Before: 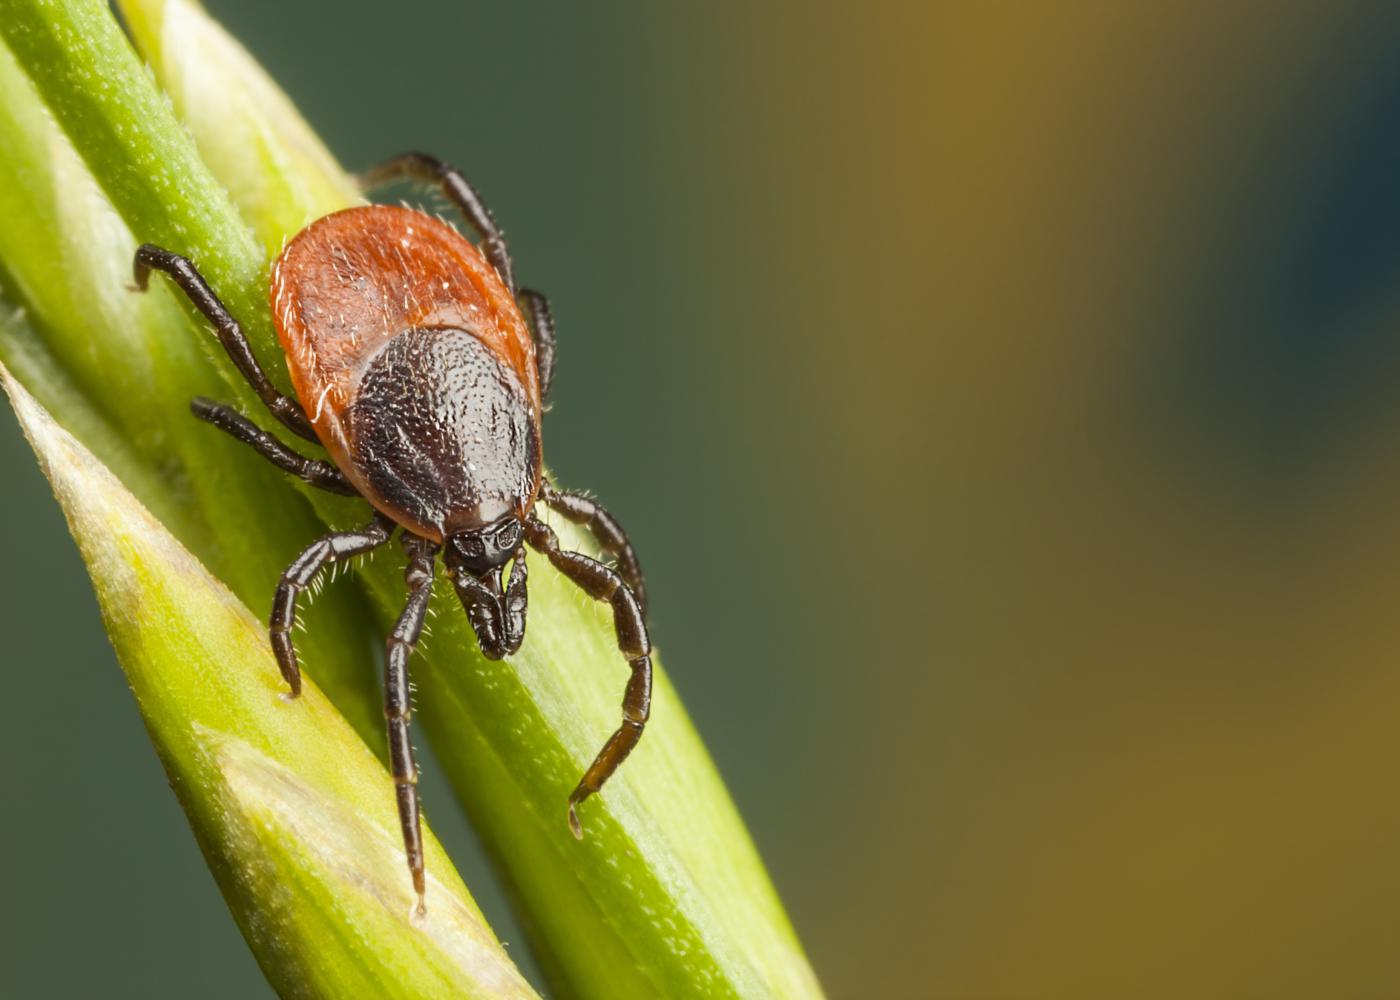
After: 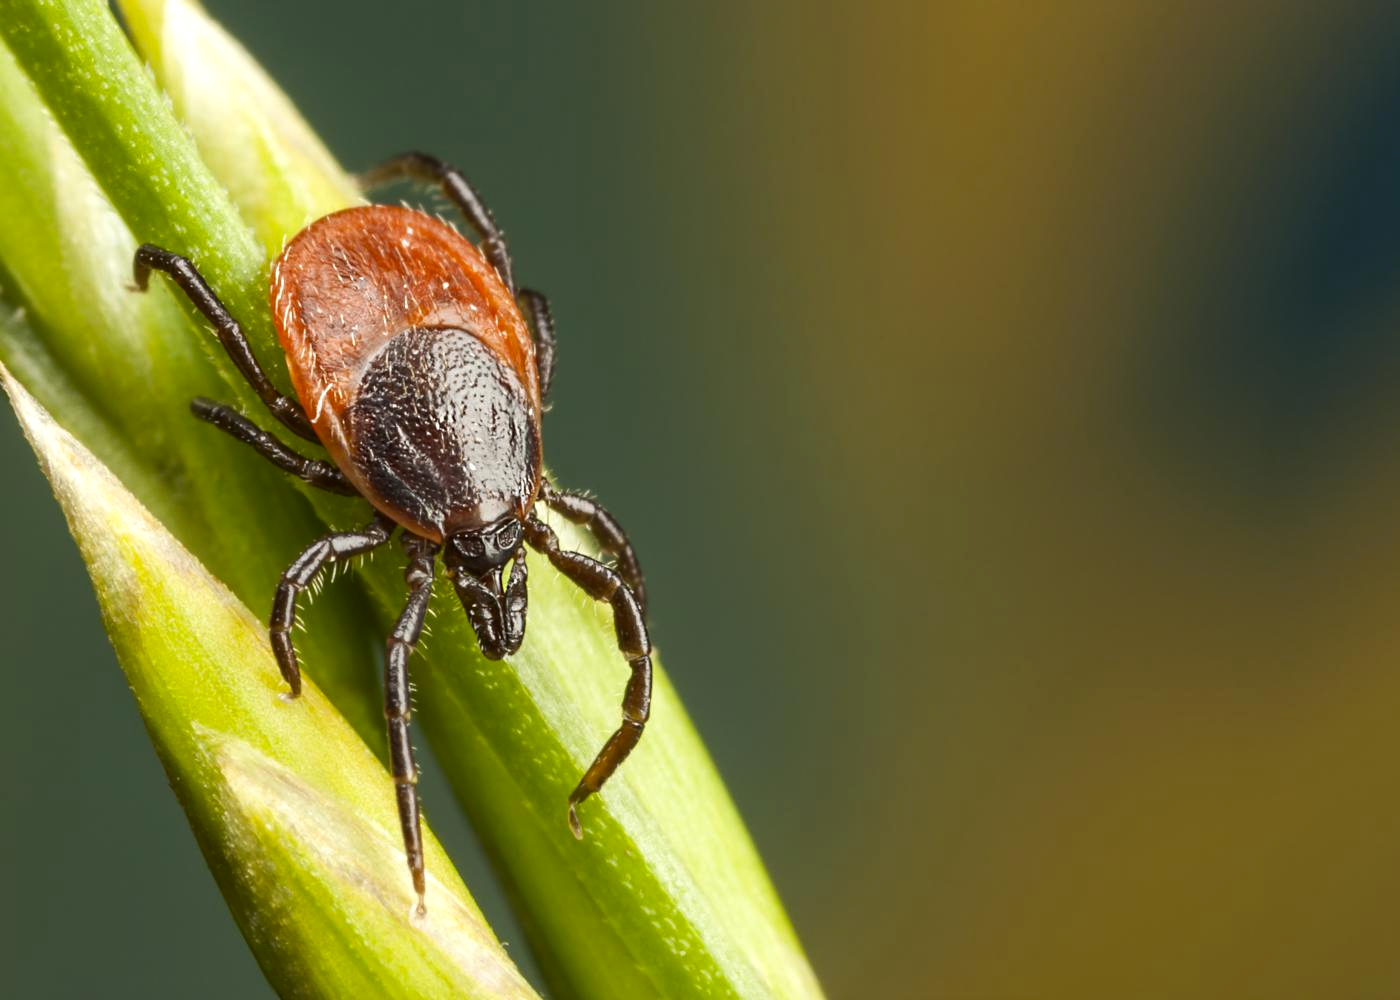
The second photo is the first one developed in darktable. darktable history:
exposure: exposure 0.217 EV, compensate highlight preservation false
contrast brightness saturation: brightness -0.09
